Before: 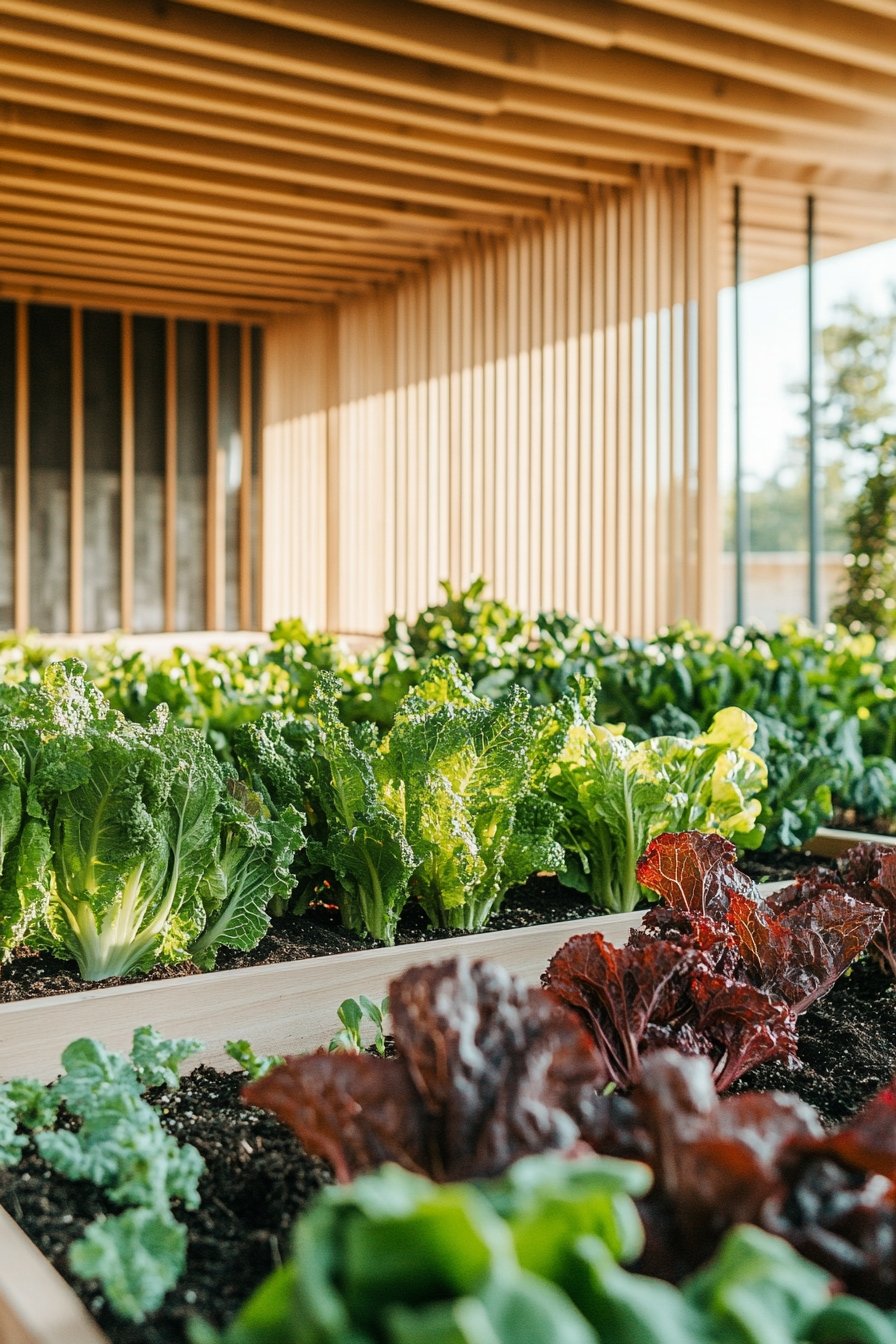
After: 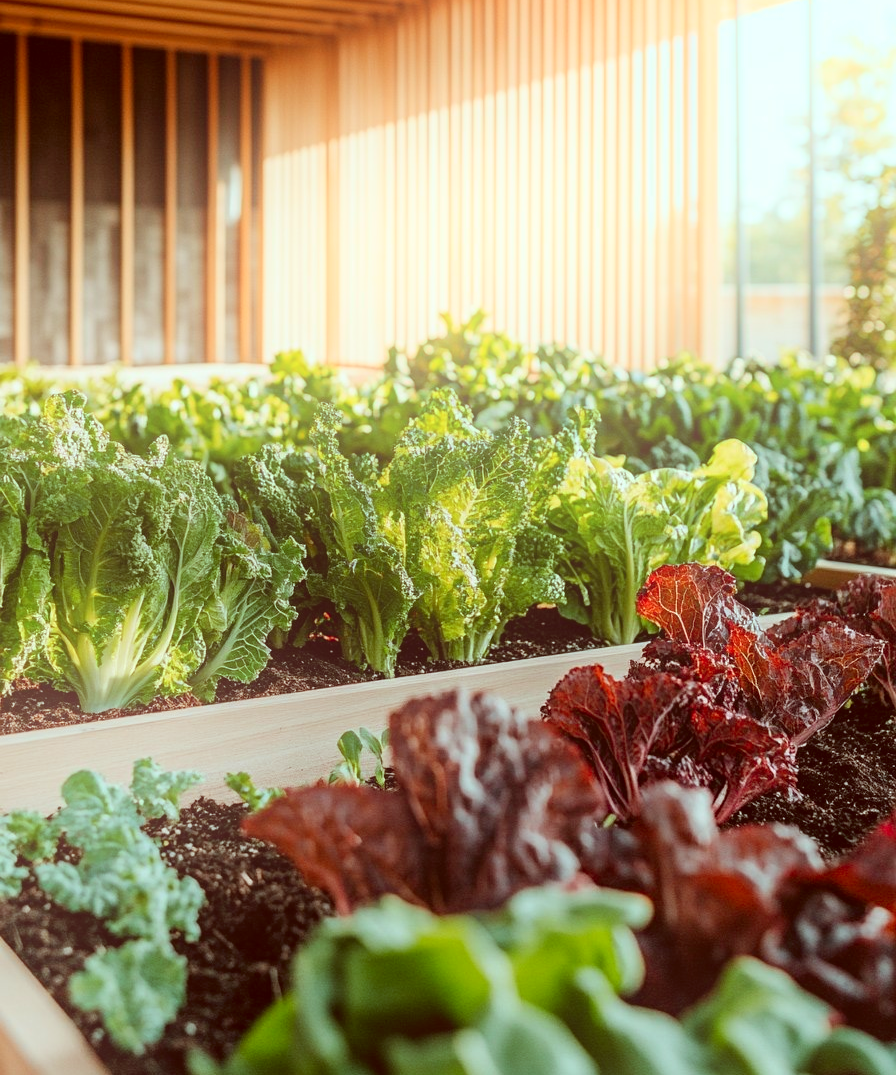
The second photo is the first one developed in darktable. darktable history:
crop and rotate: top 19.998%
color correction: highlights a* -7.23, highlights b* -0.161, shadows a* 20.08, shadows b* 11.73
bloom: on, module defaults
